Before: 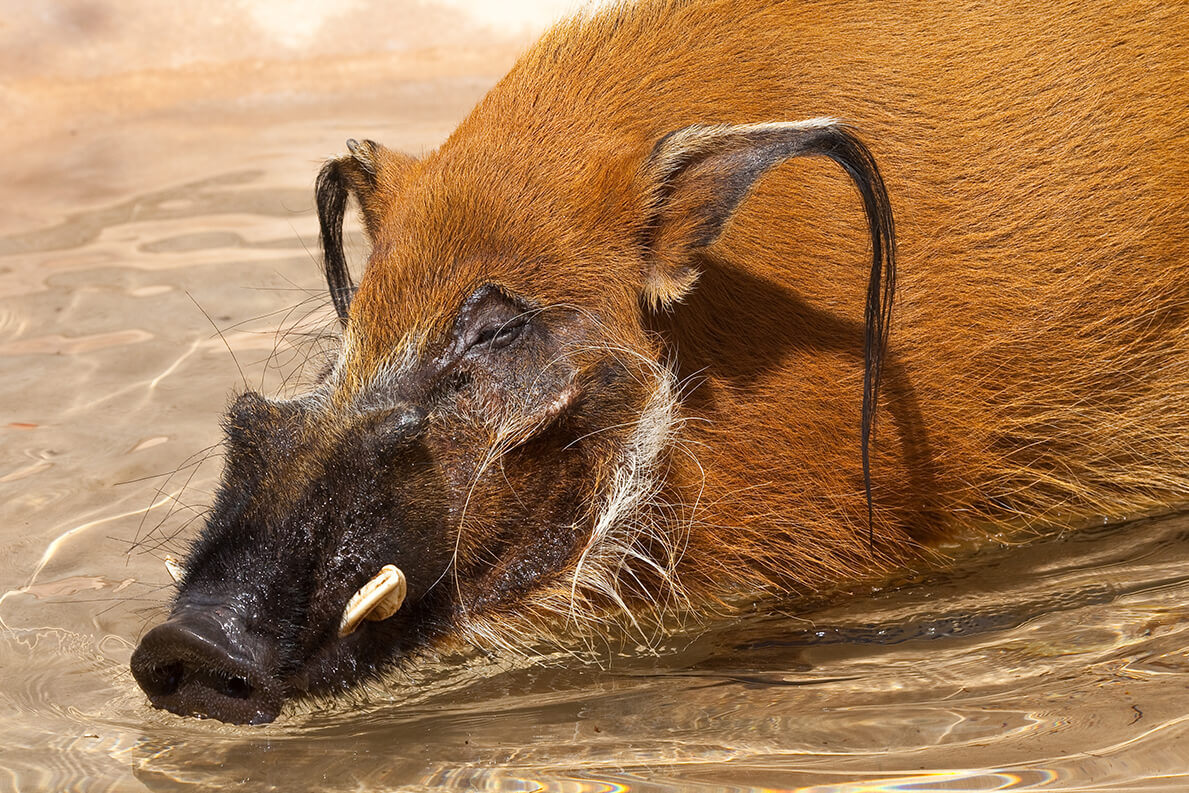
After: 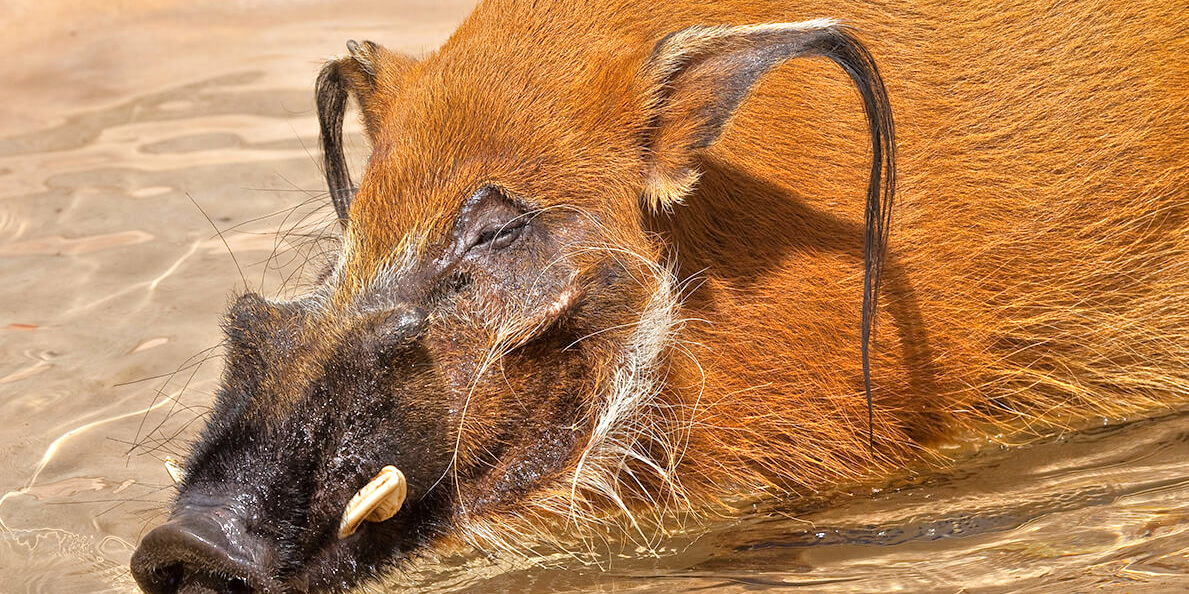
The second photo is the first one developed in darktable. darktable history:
crop and rotate: top 12.5%, bottom 12.5%
tone equalizer: -7 EV 0.15 EV, -6 EV 0.6 EV, -5 EV 1.15 EV, -4 EV 1.33 EV, -3 EV 1.15 EV, -2 EV 0.6 EV, -1 EV 0.15 EV, mask exposure compensation -0.5 EV
